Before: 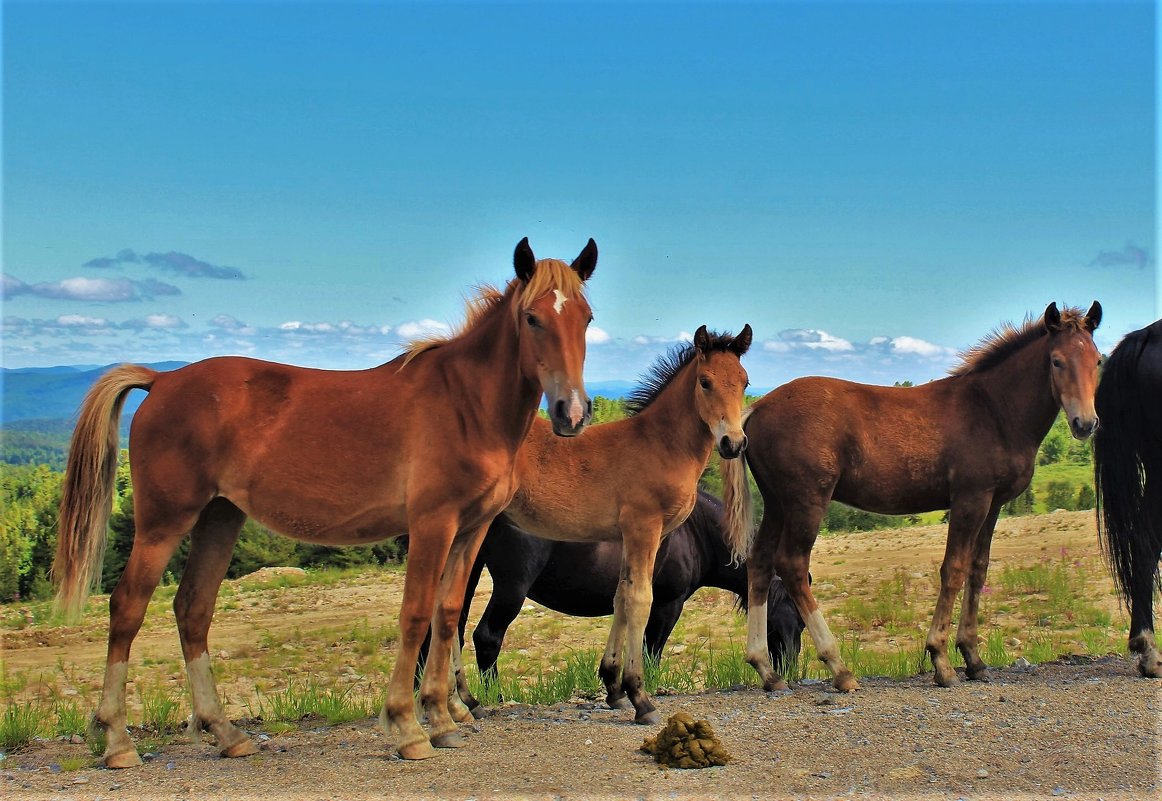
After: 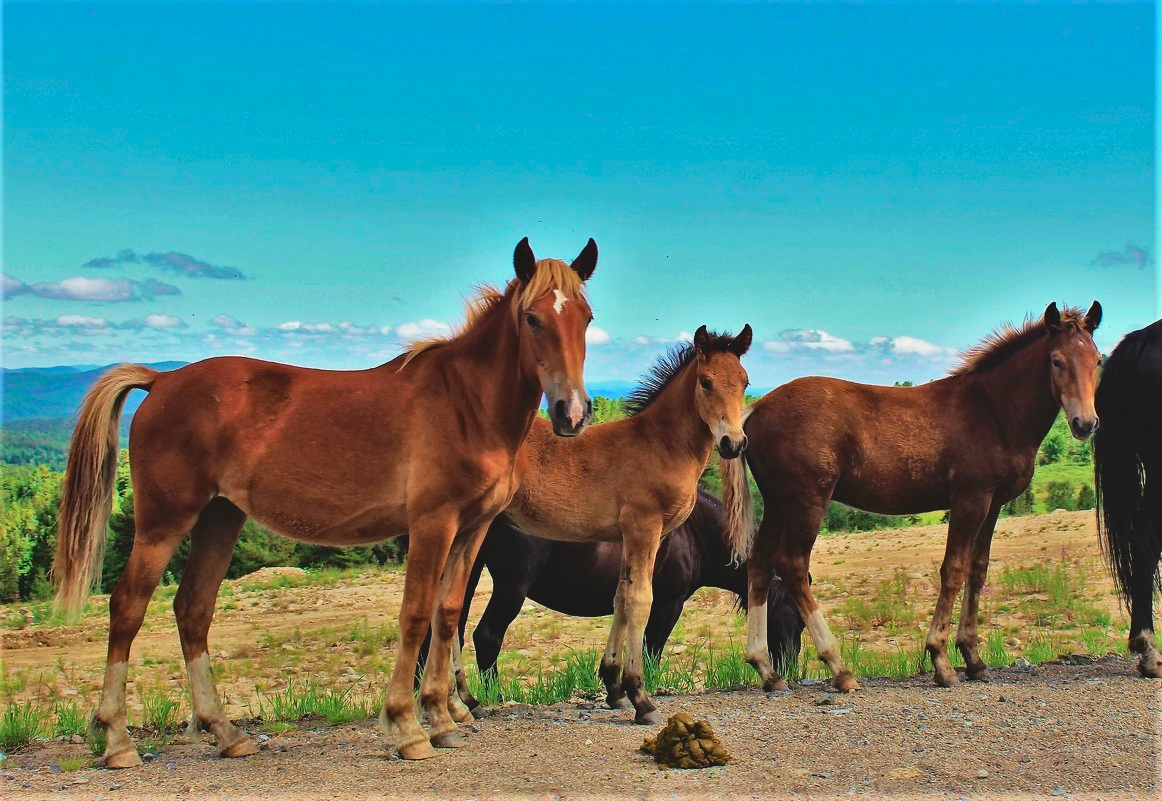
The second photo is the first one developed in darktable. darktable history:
tone curve: curves: ch0 [(0, 0.087) (0.175, 0.178) (0.466, 0.498) (0.715, 0.764) (1, 0.961)]; ch1 [(0, 0) (0.437, 0.398) (0.476, 0.466) (0.505, 0.505) (0.534, 0.544) (0.612, 0.605) (0.641, 0.643) (1, 1)]; ch2 [(0, 0) (0.359, 0.379) (0.427, 0.453) (0.489, 0.495) (0.531, 0.534) (0.579, 0.579) (1, 1)], color space Lab, independent channels, preserve colors none
haze removal: adaptive false
